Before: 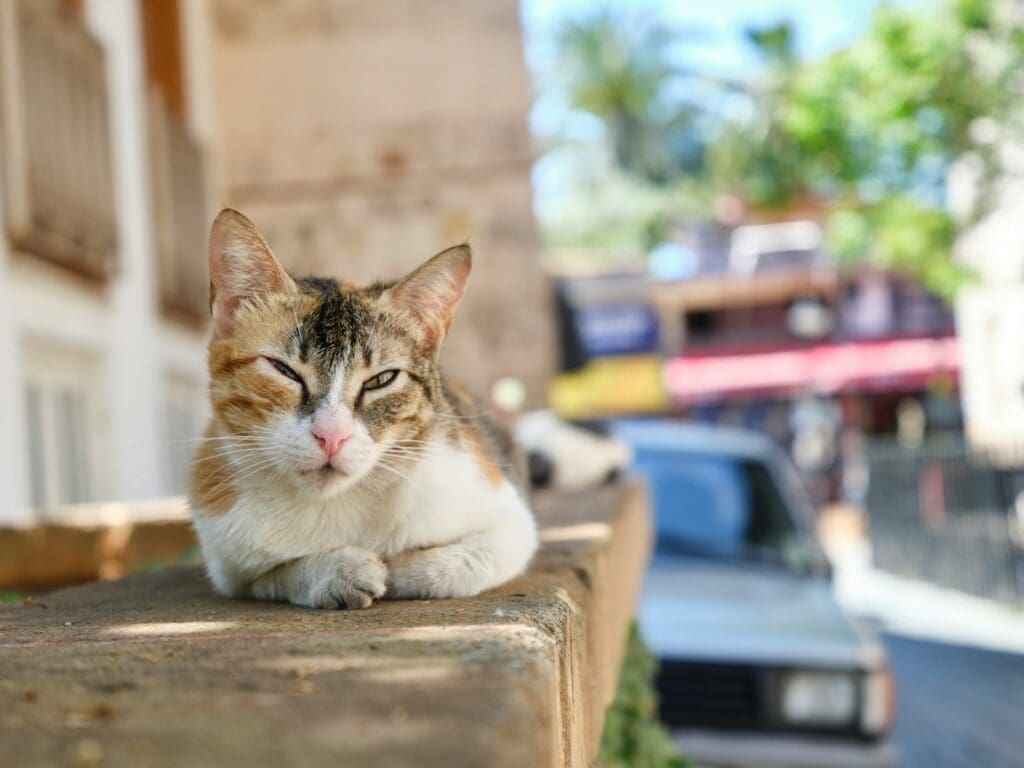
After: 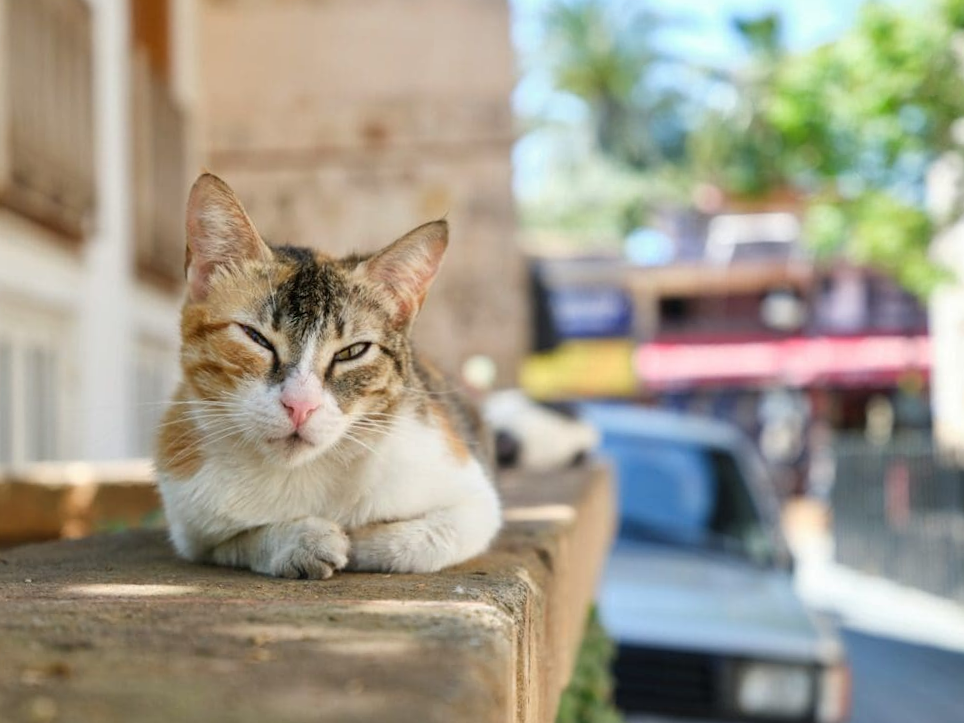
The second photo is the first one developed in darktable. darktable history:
crop and rotate: angle -2.7°
